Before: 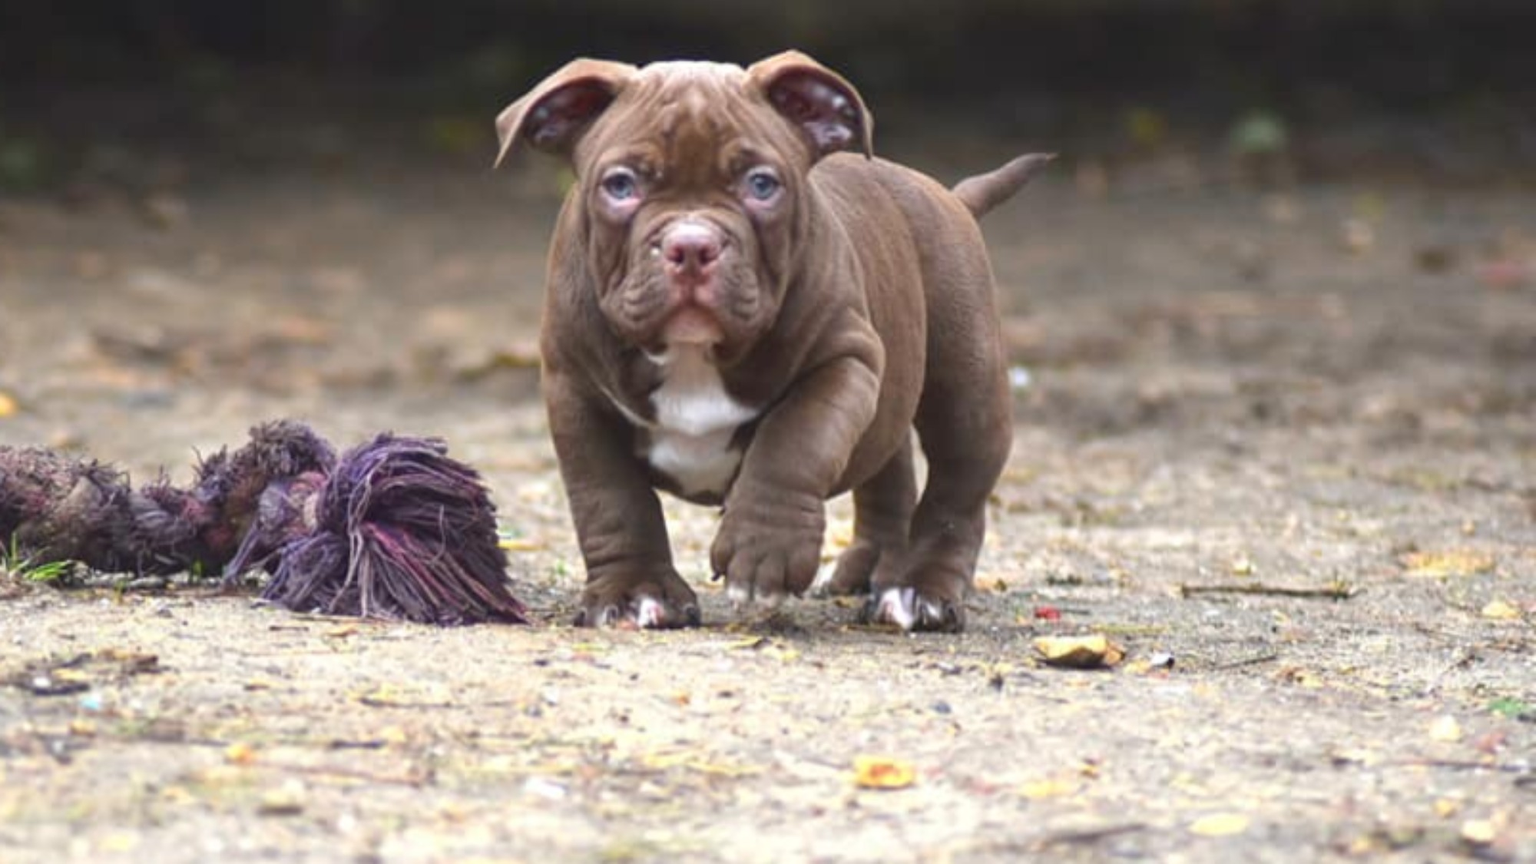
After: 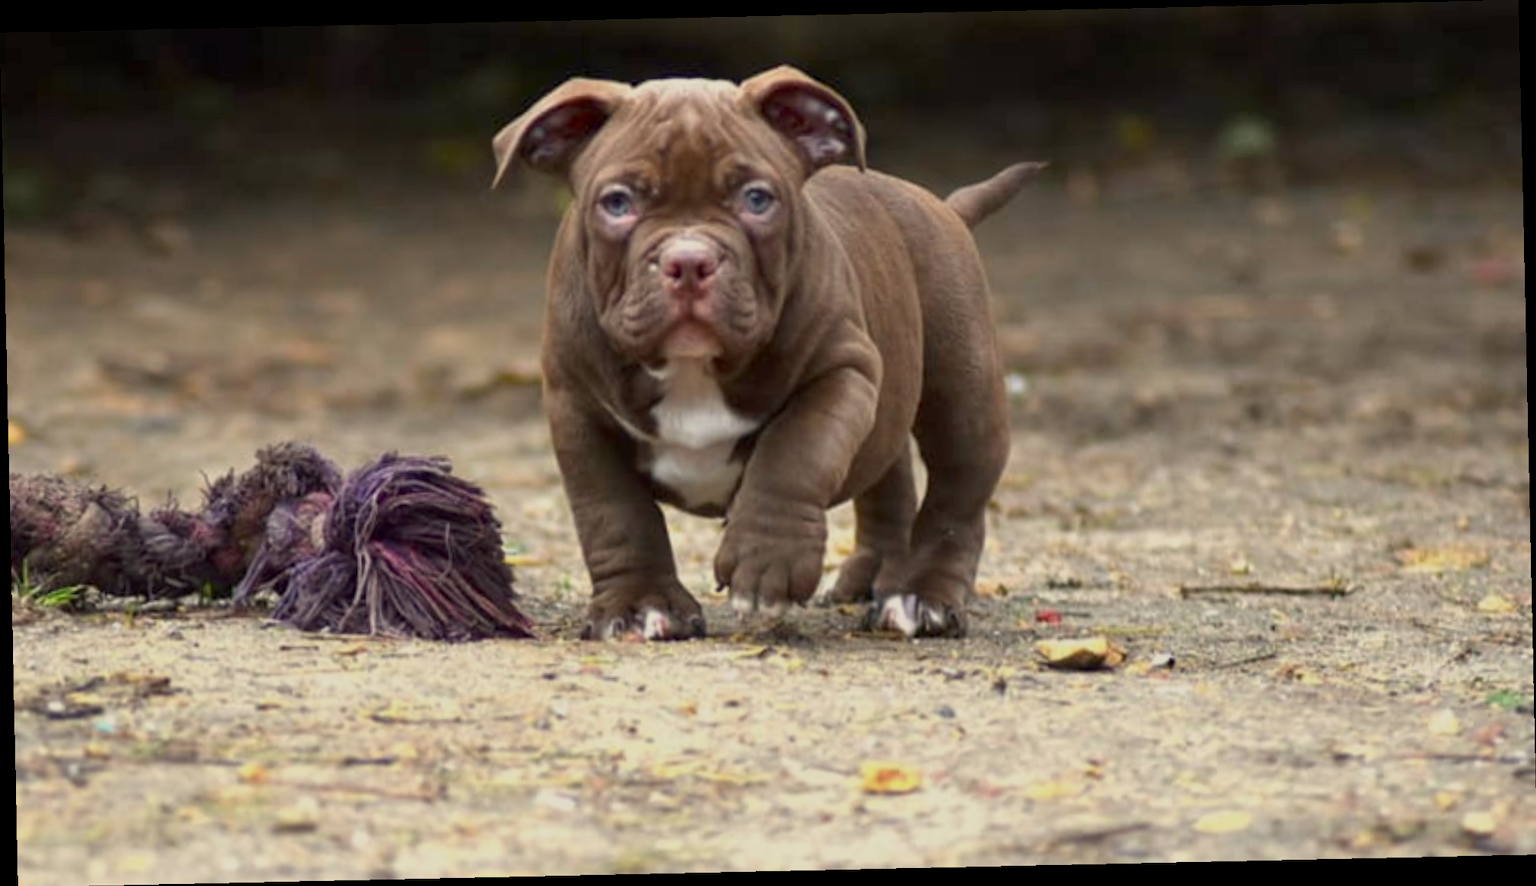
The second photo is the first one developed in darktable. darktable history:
white balance: red 1.029, blue 0.92
exposure: black level correction 0.011, exposure -0.478 EV, compensate highlight preservation false
rotate and perspective: rotation -1.24°, automatic cropping off
